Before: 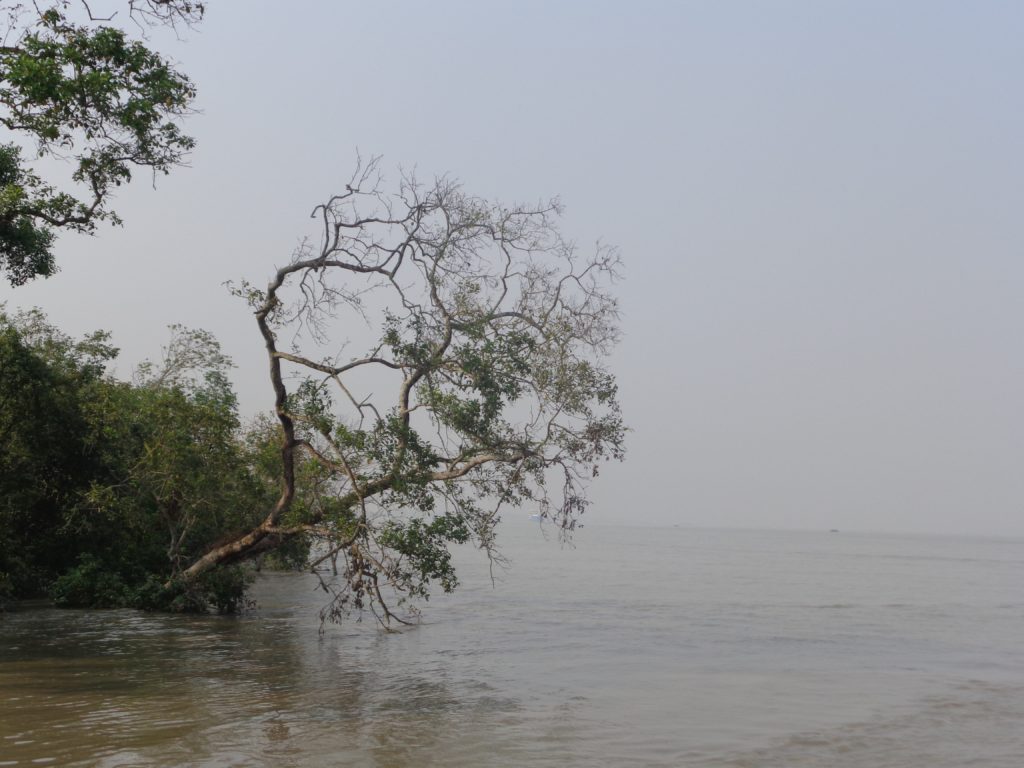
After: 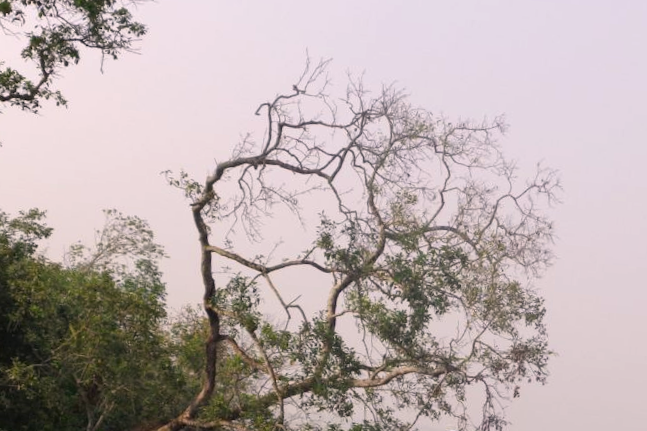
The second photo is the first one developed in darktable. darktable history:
exposure: black level correction 0.001, exposure 0.5 EV, compensate exposure bias true, compensate highlight preservation false
crop and rotate: angle -4.99°, left 2.122%, top 6.945%, right 27.566%, bottom 30.519%
color correction: highlights a* 7.34, highlights b* 4.37
